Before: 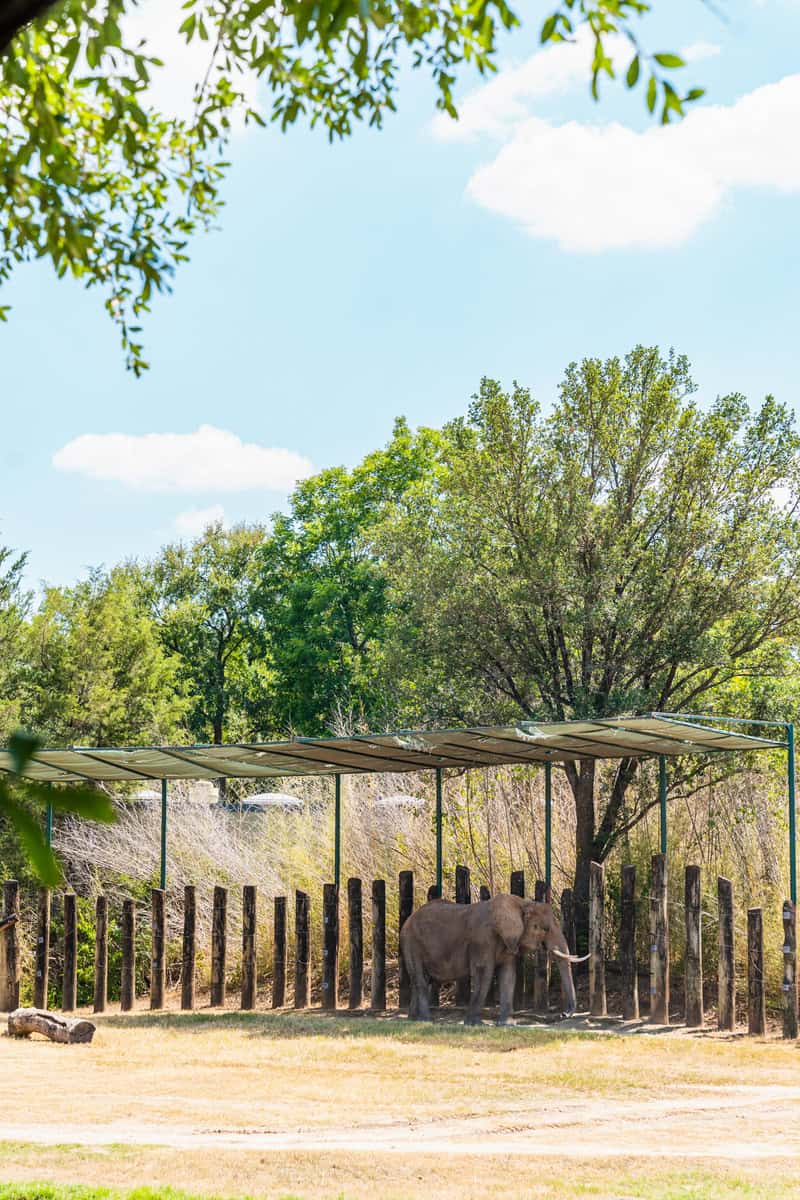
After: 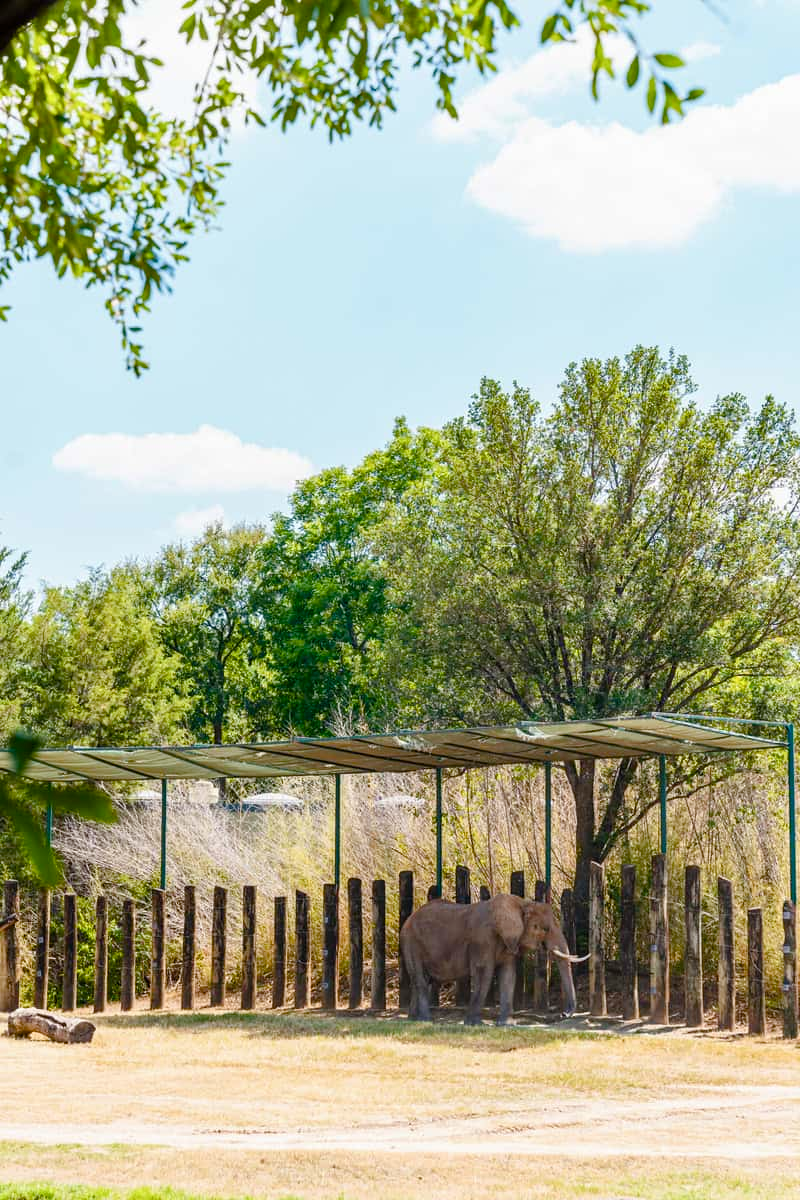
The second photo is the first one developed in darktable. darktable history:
contrast brightness saturation: contrast 0.006, saturation -0.05
color balance rgb: perceptual saturation grading › global saturation 20%, perceptual saturation grading › highlights -25.673%, perceptual saturation grading › shadows 50.228%, global vibrance 9.796%
